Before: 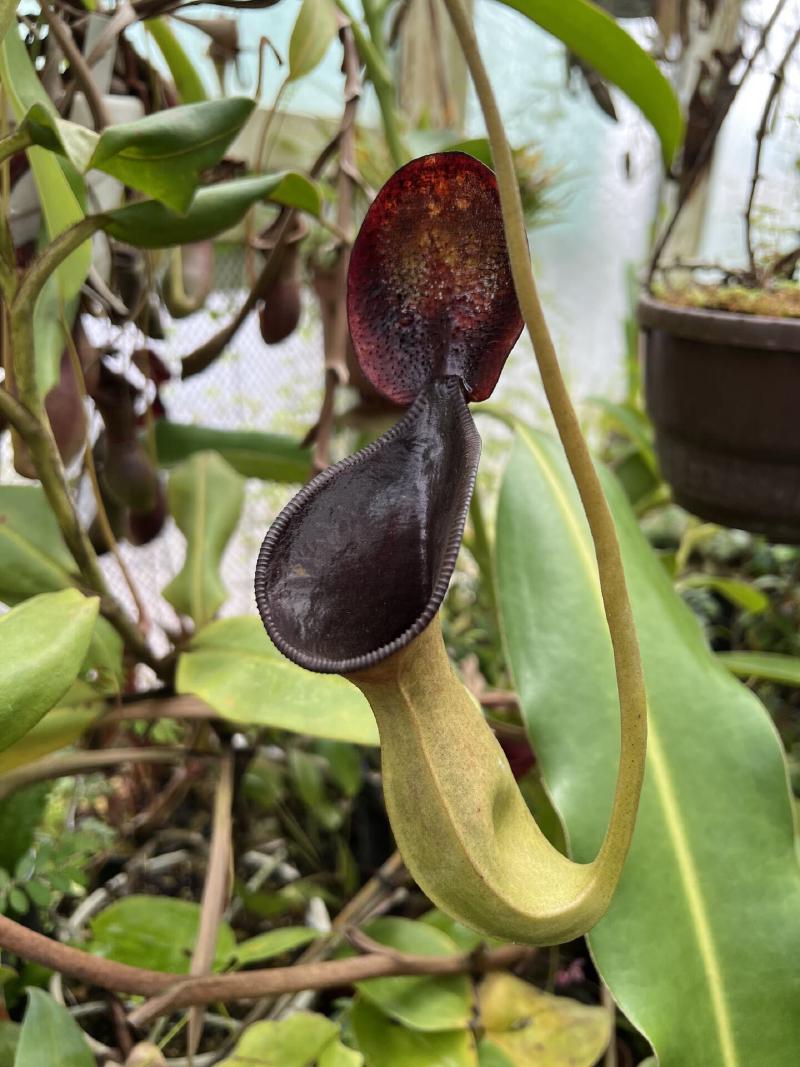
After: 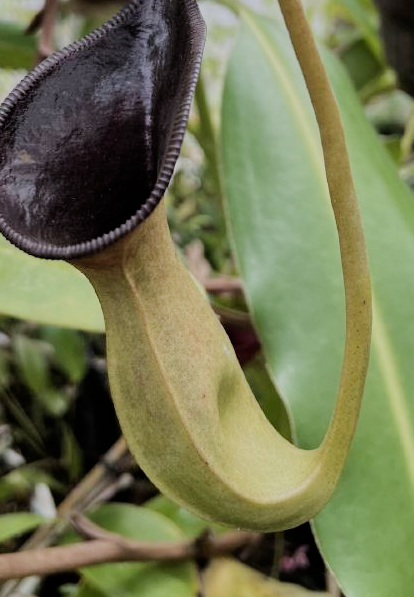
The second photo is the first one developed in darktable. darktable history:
color calibration: illuminant as shot in camera, x 0.358, y 0.373, temperature 4628.91 K
crop: left 34.479%, top 38.822%, right 13.718%, bottom 5.172%
filmic rgb: black relative exposure -7.15 EV, white relative exposure 5.36 EV, hardness 3.02
